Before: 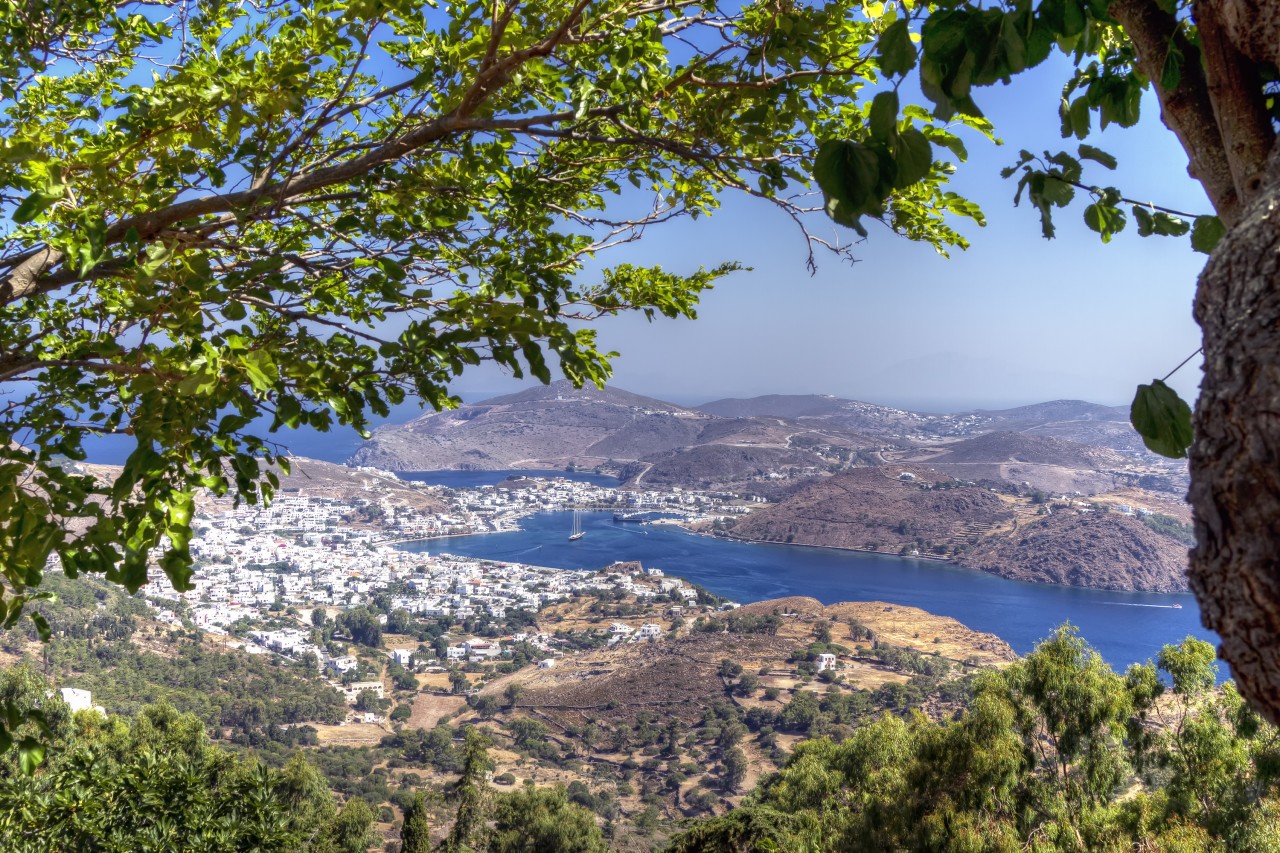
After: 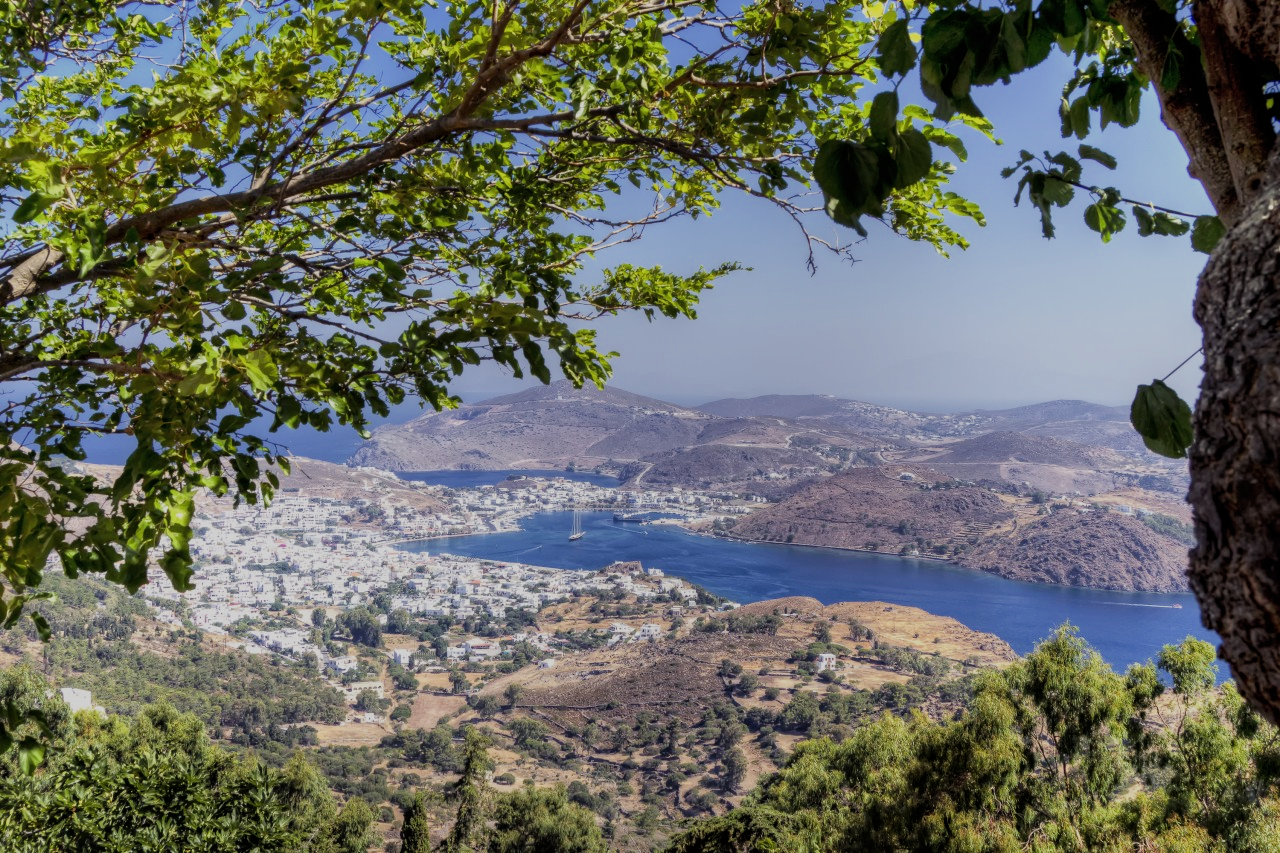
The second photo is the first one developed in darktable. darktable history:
filmic rgb: black relative exposure -7.28 EV, white relative exposure 5.06 EV, hardness 3.21, iterations of high-quality reconstruction 10
